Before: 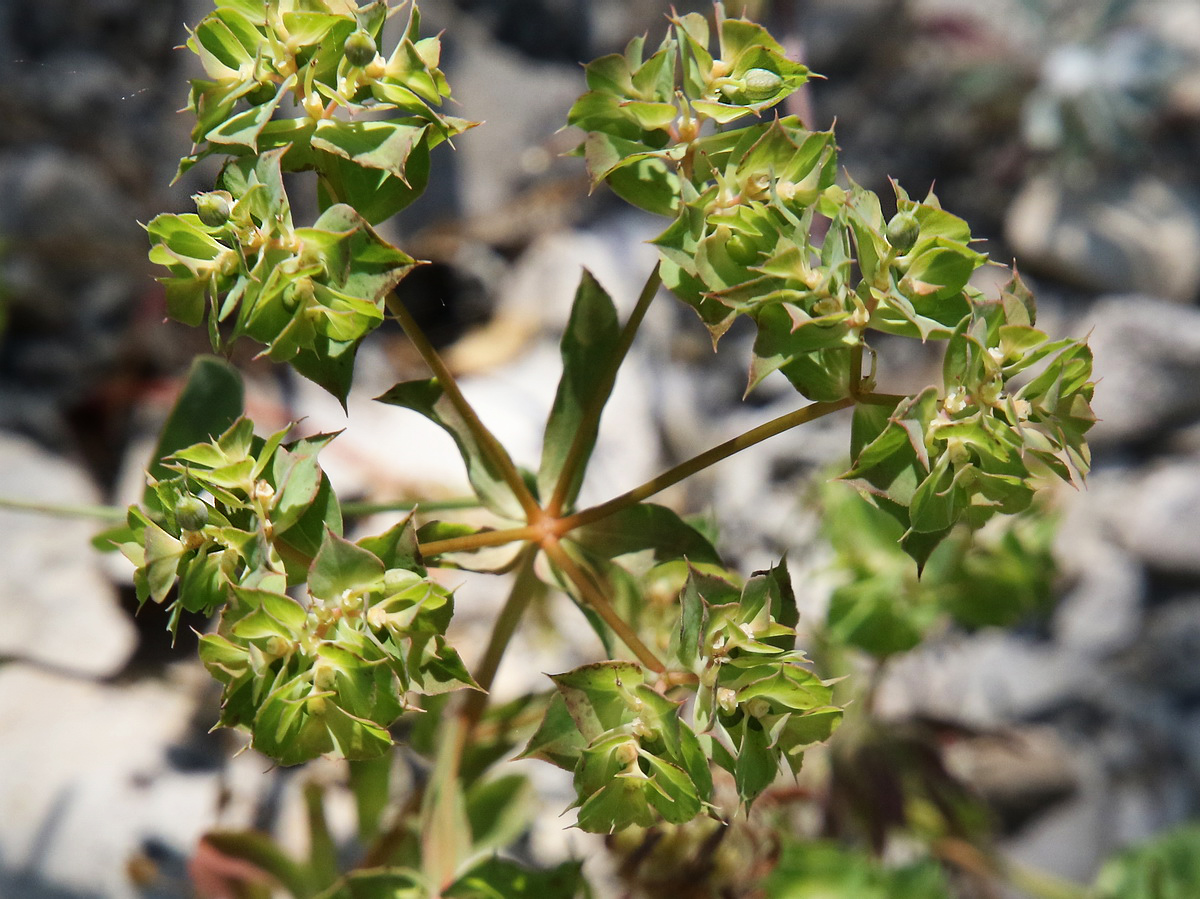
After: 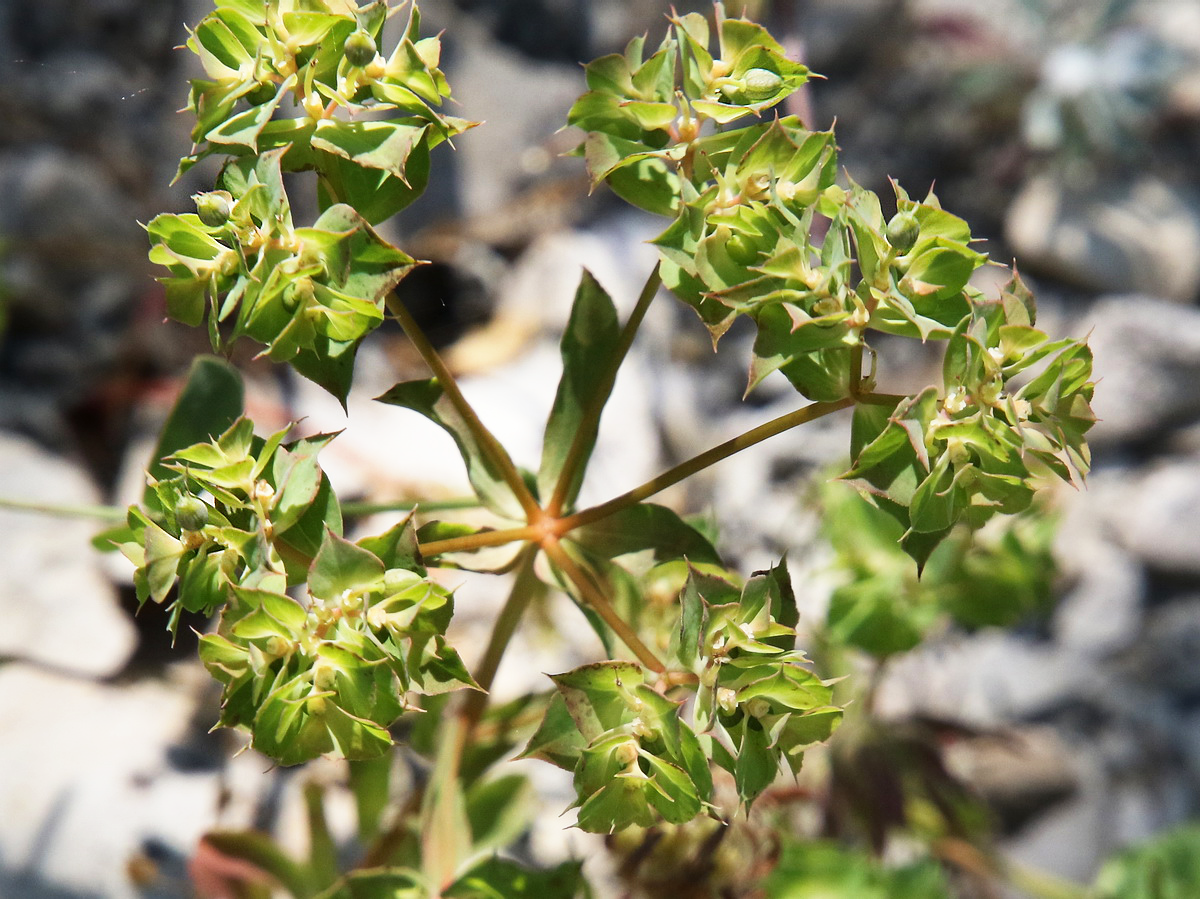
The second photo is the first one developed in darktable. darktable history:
base curve: curves: ch0 [(0, 0) (0.666, 0.806) (1, 1)], preserve colors none
tone equalizer: edges refinement/feathering 500, mask exposure compensation -1.57 EV, preserve details no
